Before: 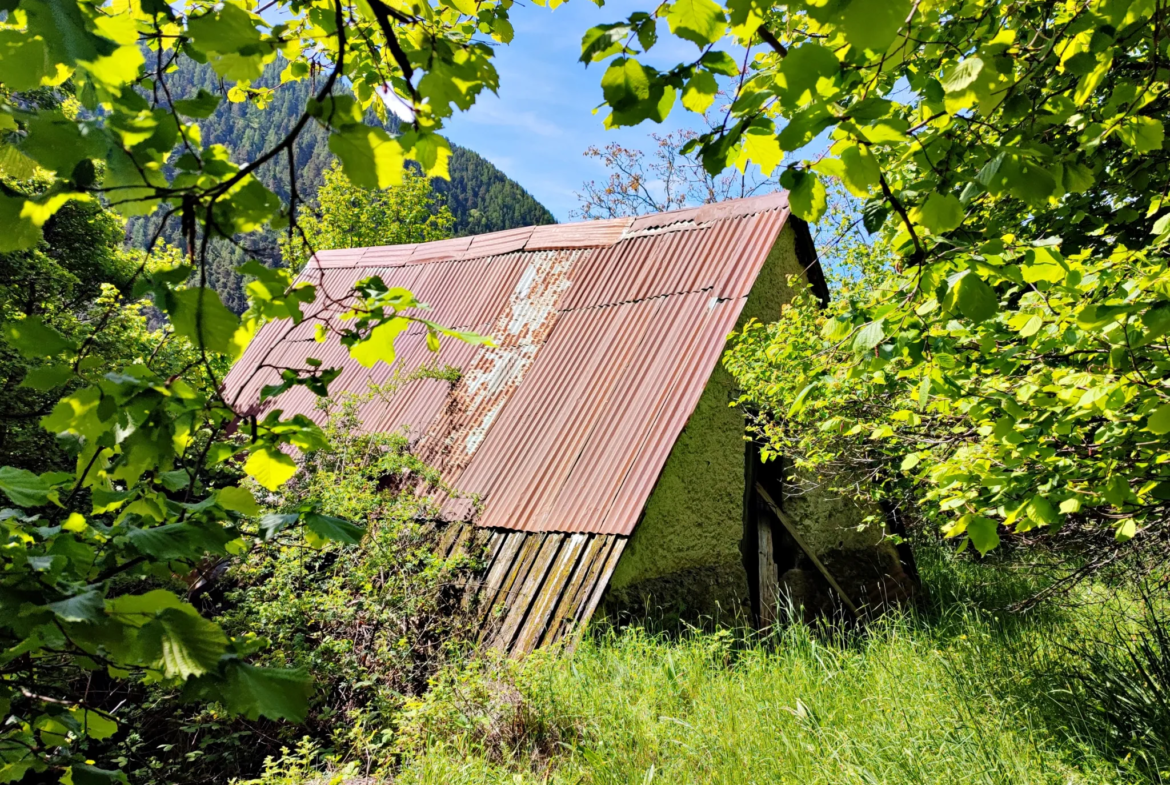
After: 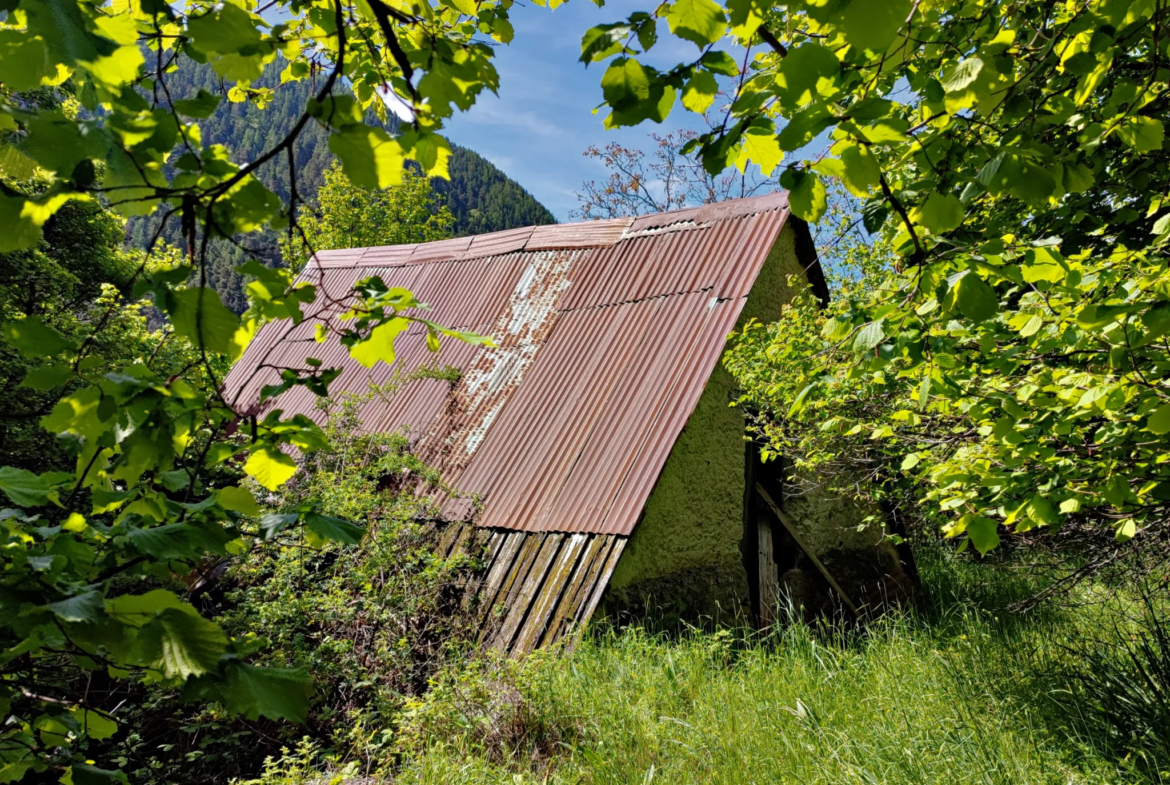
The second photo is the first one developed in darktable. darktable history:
base curve: curves: ch0 [(0, 0) (0.595, 0.418) (1, 1)]
